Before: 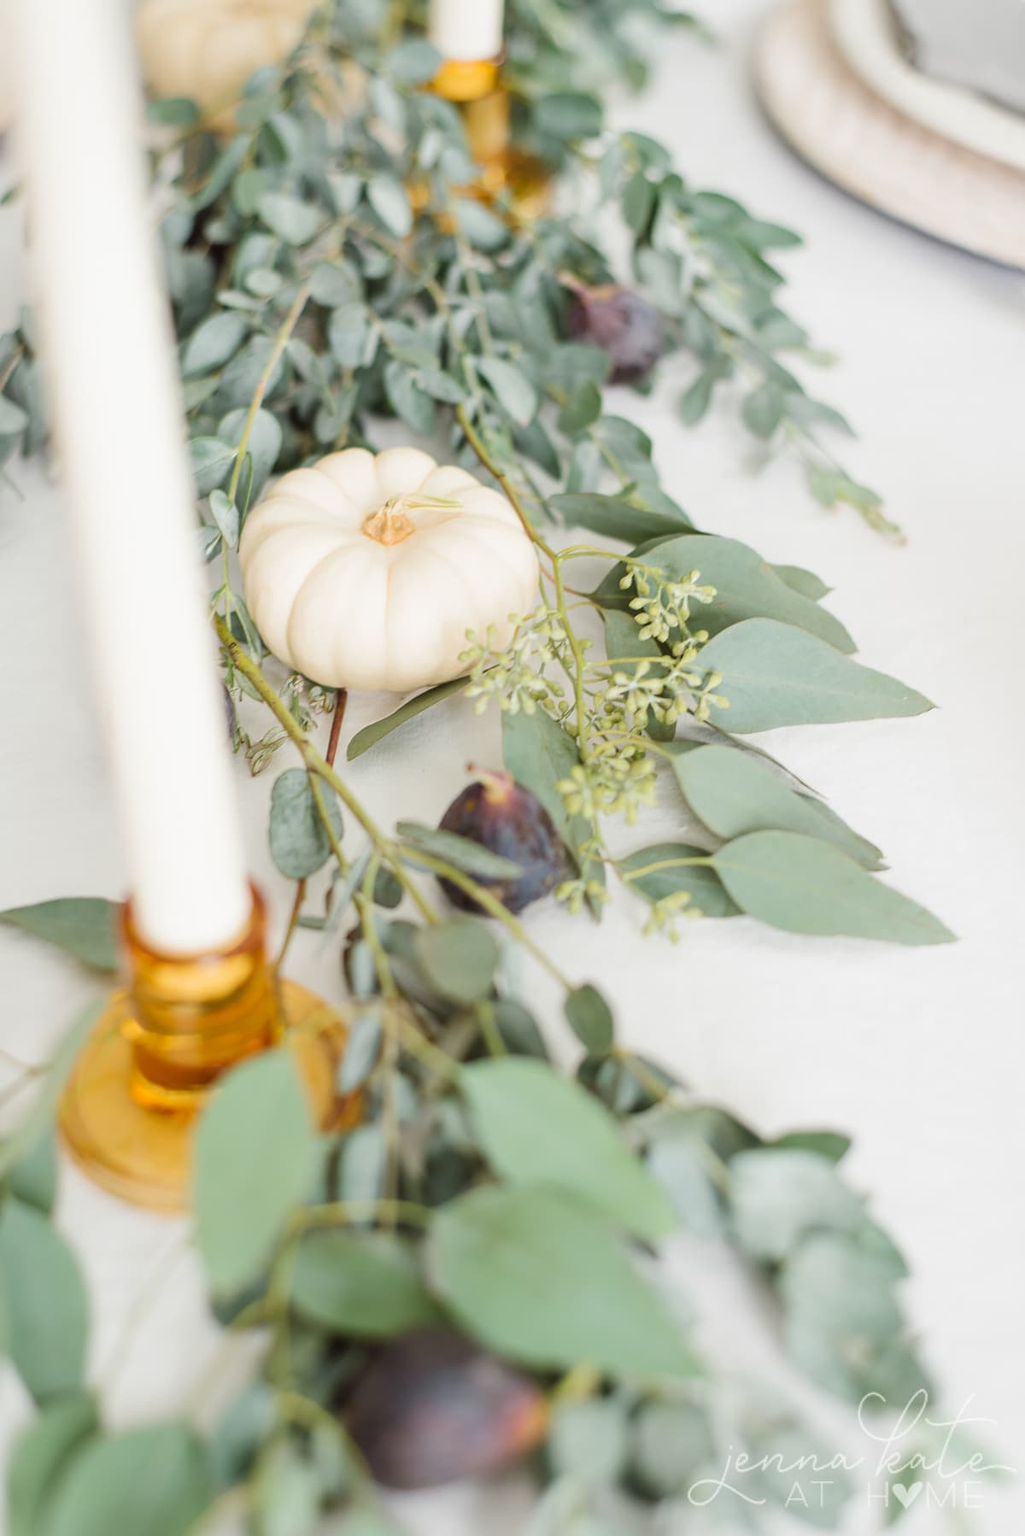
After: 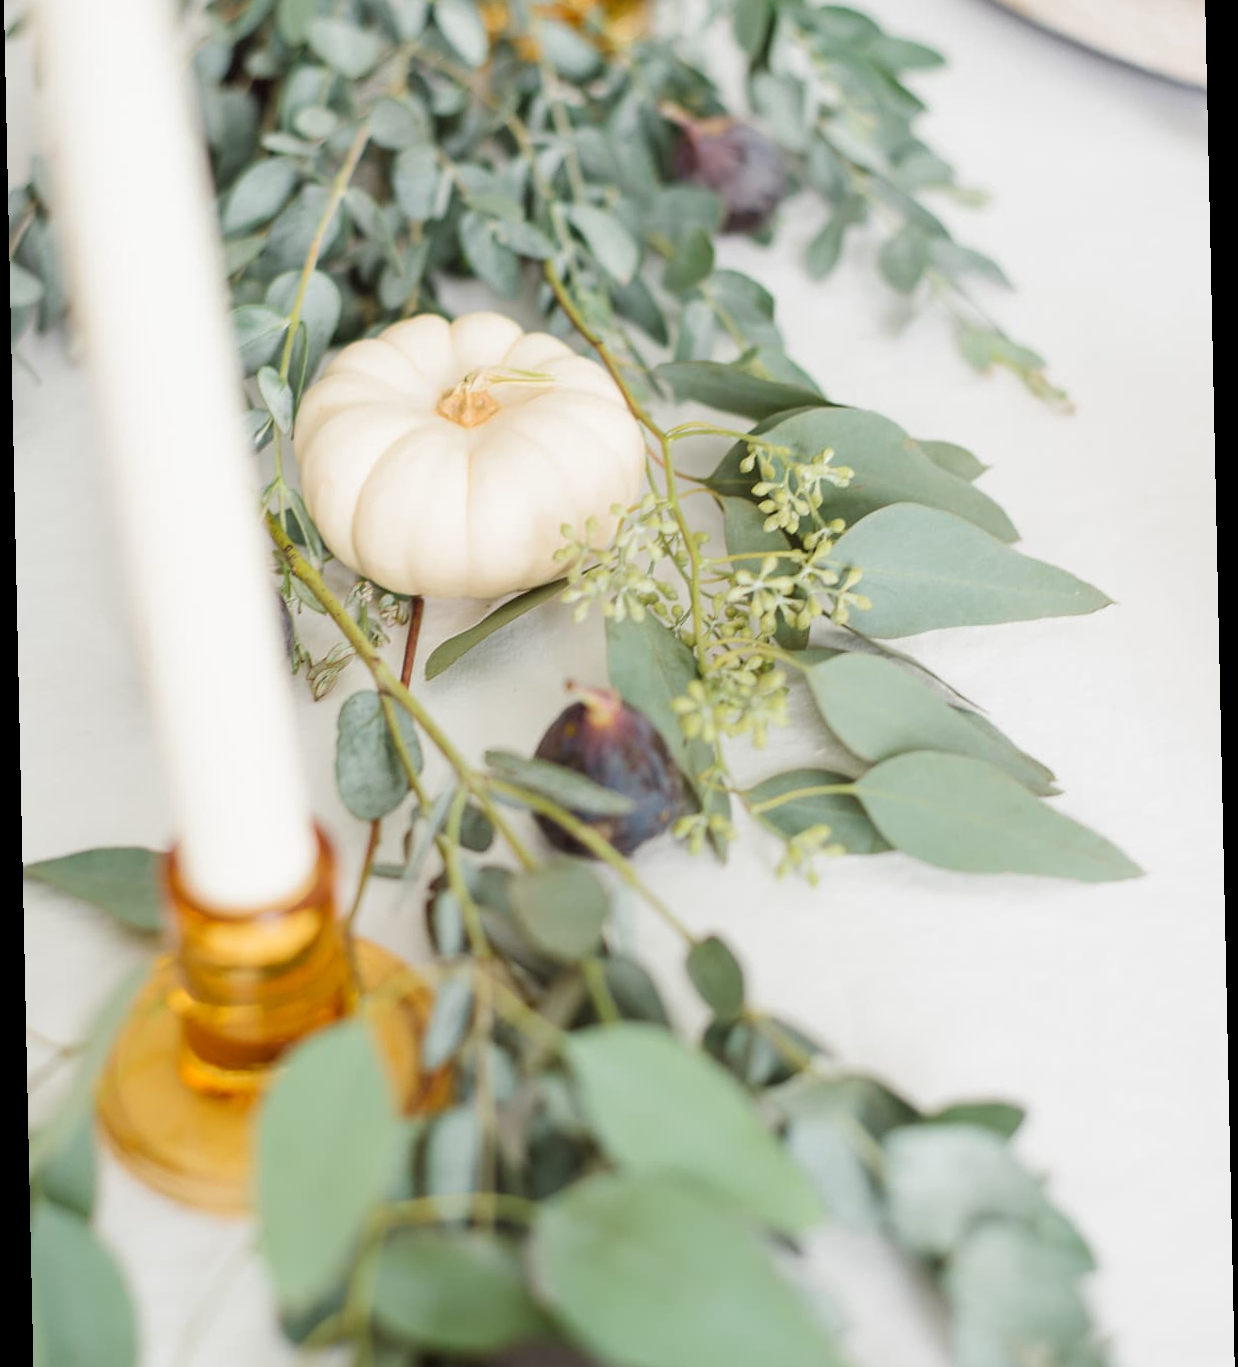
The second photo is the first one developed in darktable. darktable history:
crop and rotate: top 12.5%, bottom 12.5%
white balance: red 1, blue 1
rotate and perspective: rotation -1.24°, automatic cropping off
